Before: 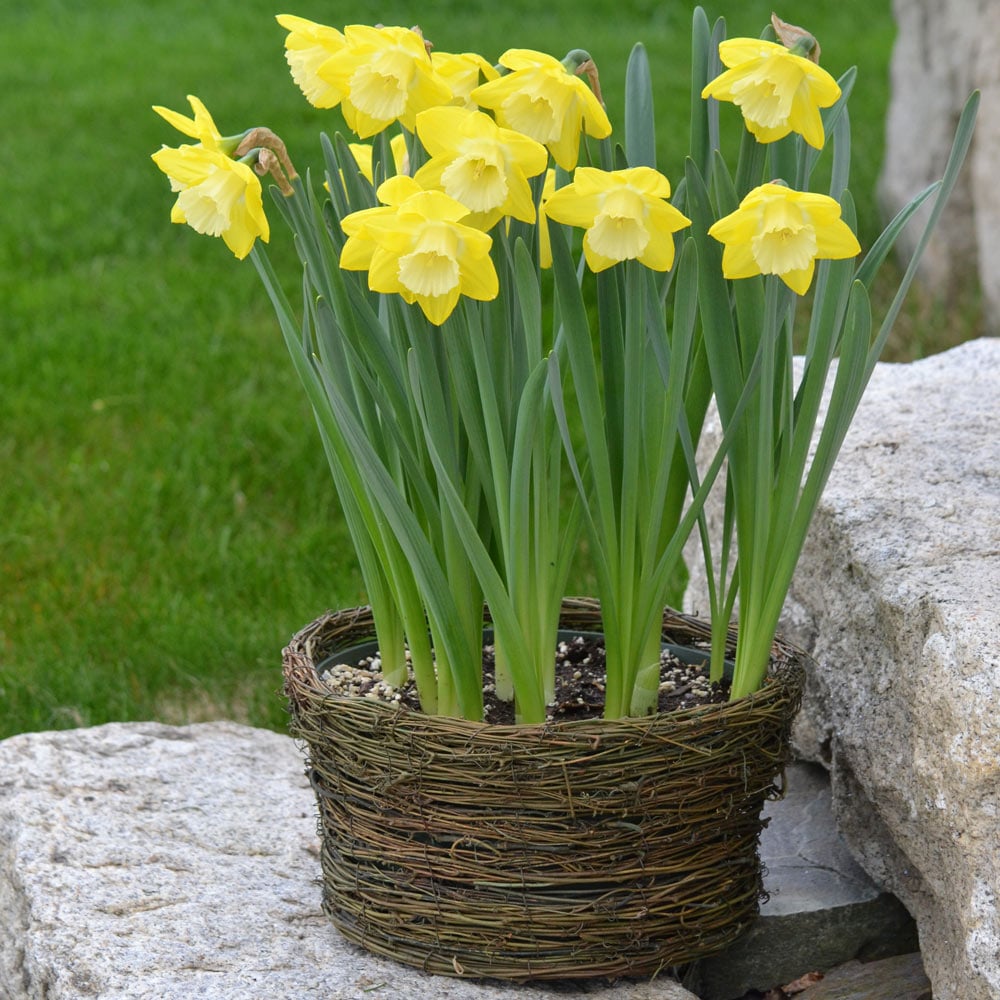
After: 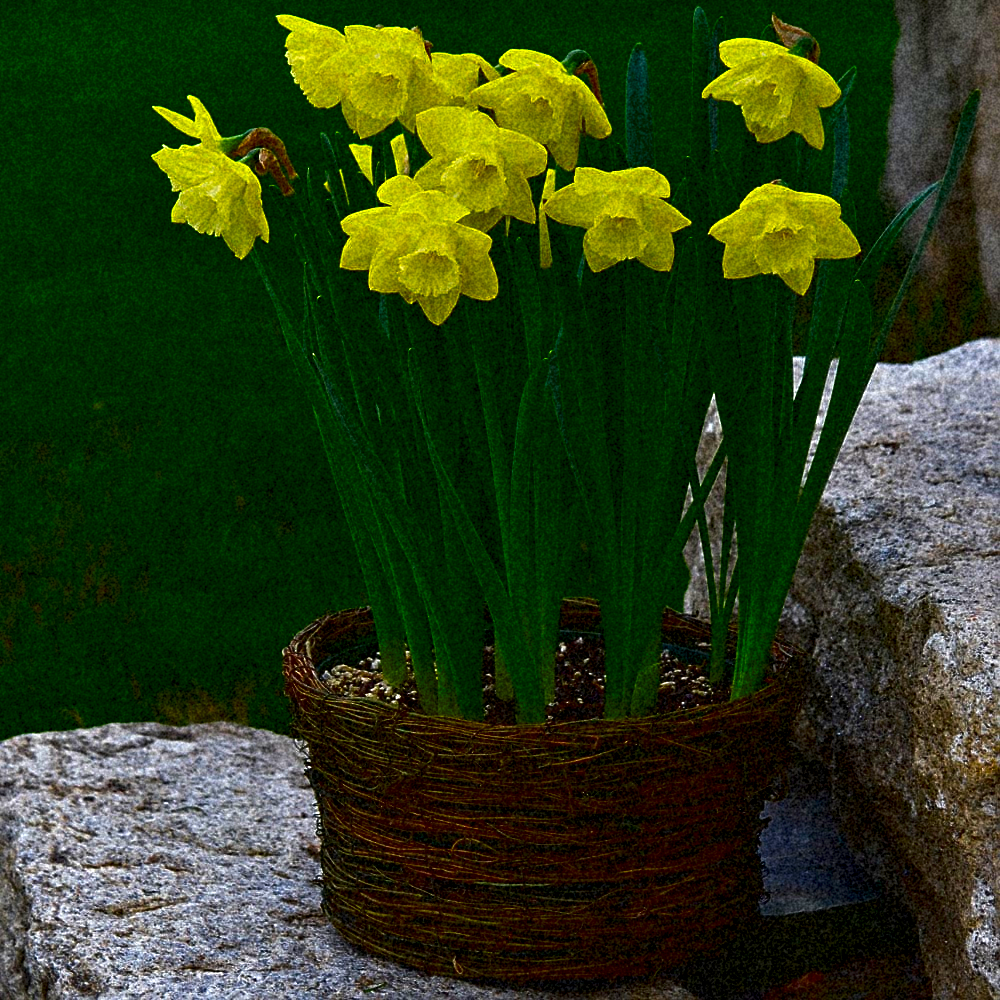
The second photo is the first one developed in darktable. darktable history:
grain: coarseness 46.9 ISO, strength 50.21%, mid-tones bias 0%
contrast brightness saturation: brightness -1, saturation 1
sharpen: on, module defaults
